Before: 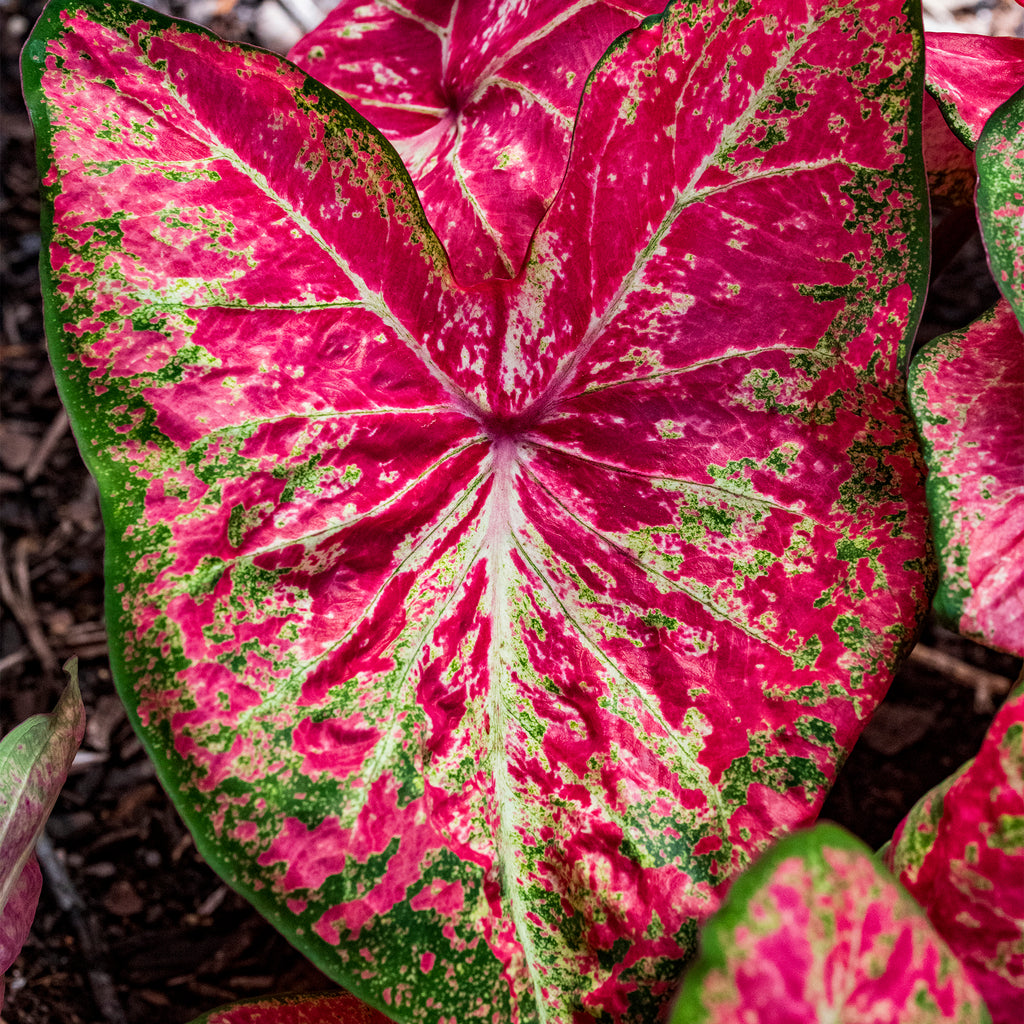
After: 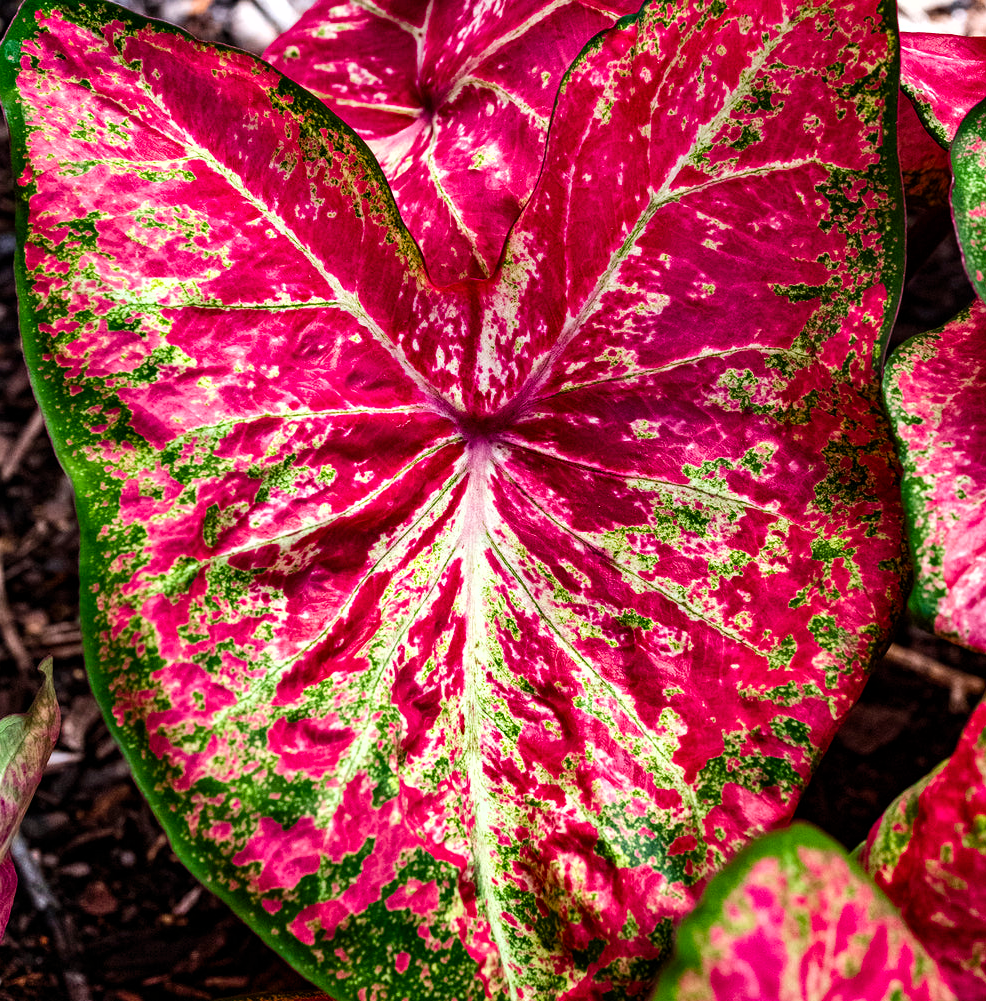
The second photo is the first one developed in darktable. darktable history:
shadows and highlights: low approximation 0.01, soften with gaussian
crop and rotate: left 2.536%, right 1.107%, bottom 2.246%
tone equalizer: on, module defaults
color balance rgb: shadows lift › luminance -20%, power › hue 72.24°, highlights gain › luminance 15%, global offset › hue 171.6°, perceptual saturation grading › global saturation 14.09%, perceptual saturation grading › highlights -25%, perceptual saturation grading › shadows 25%, global vibrance 25%, contrast 10%
